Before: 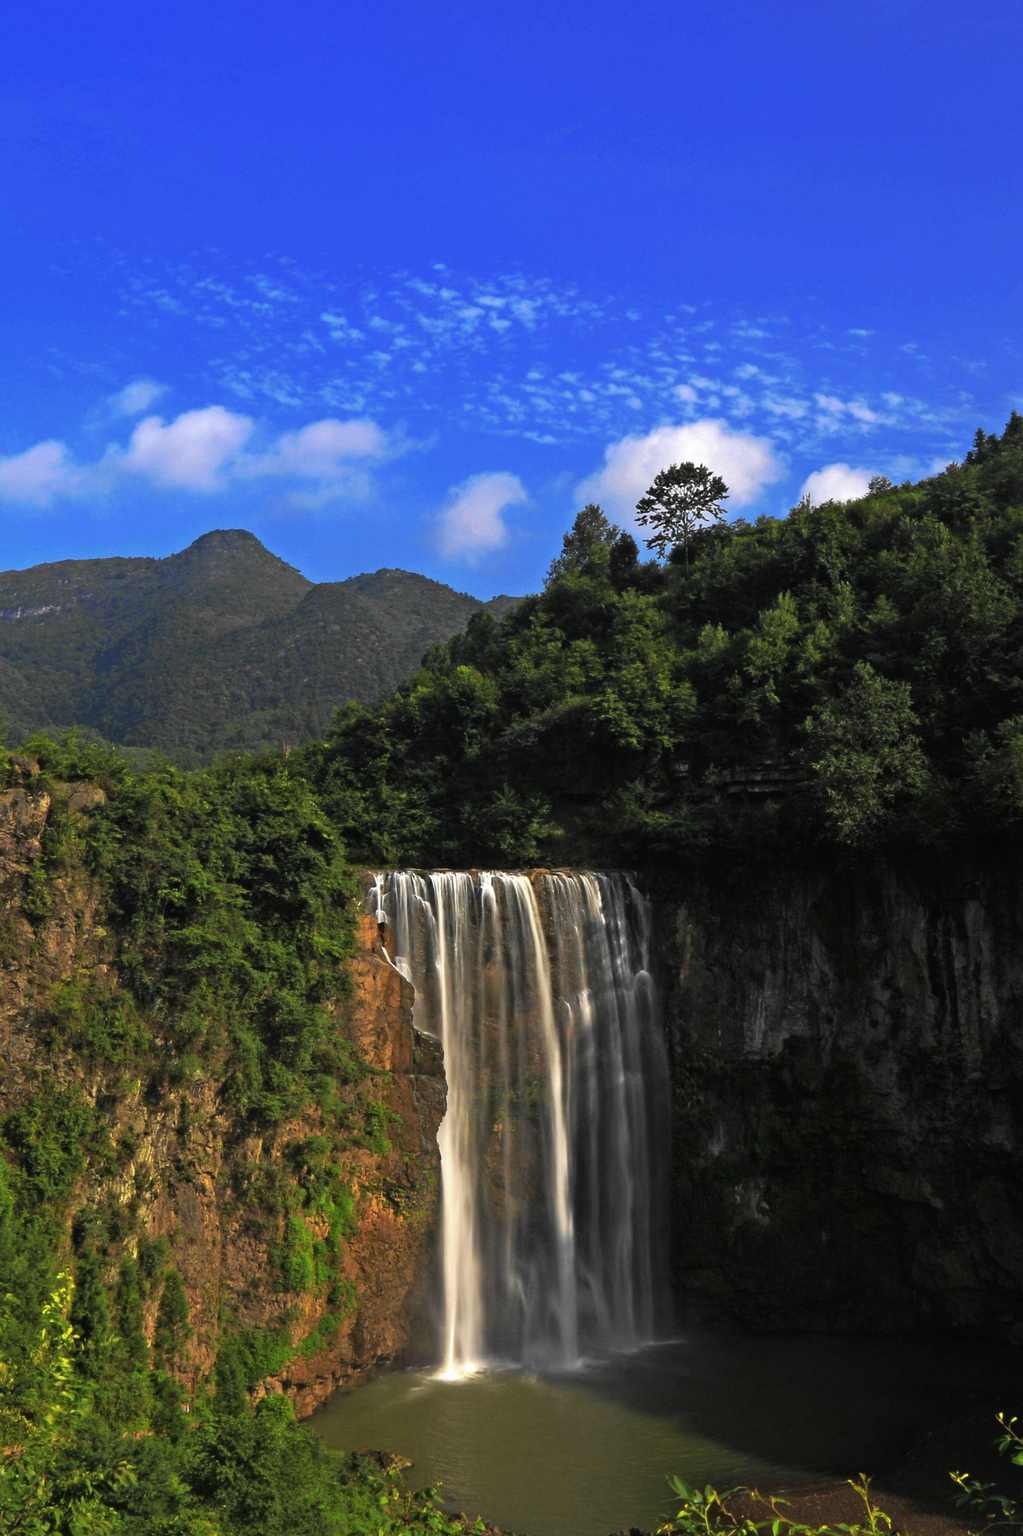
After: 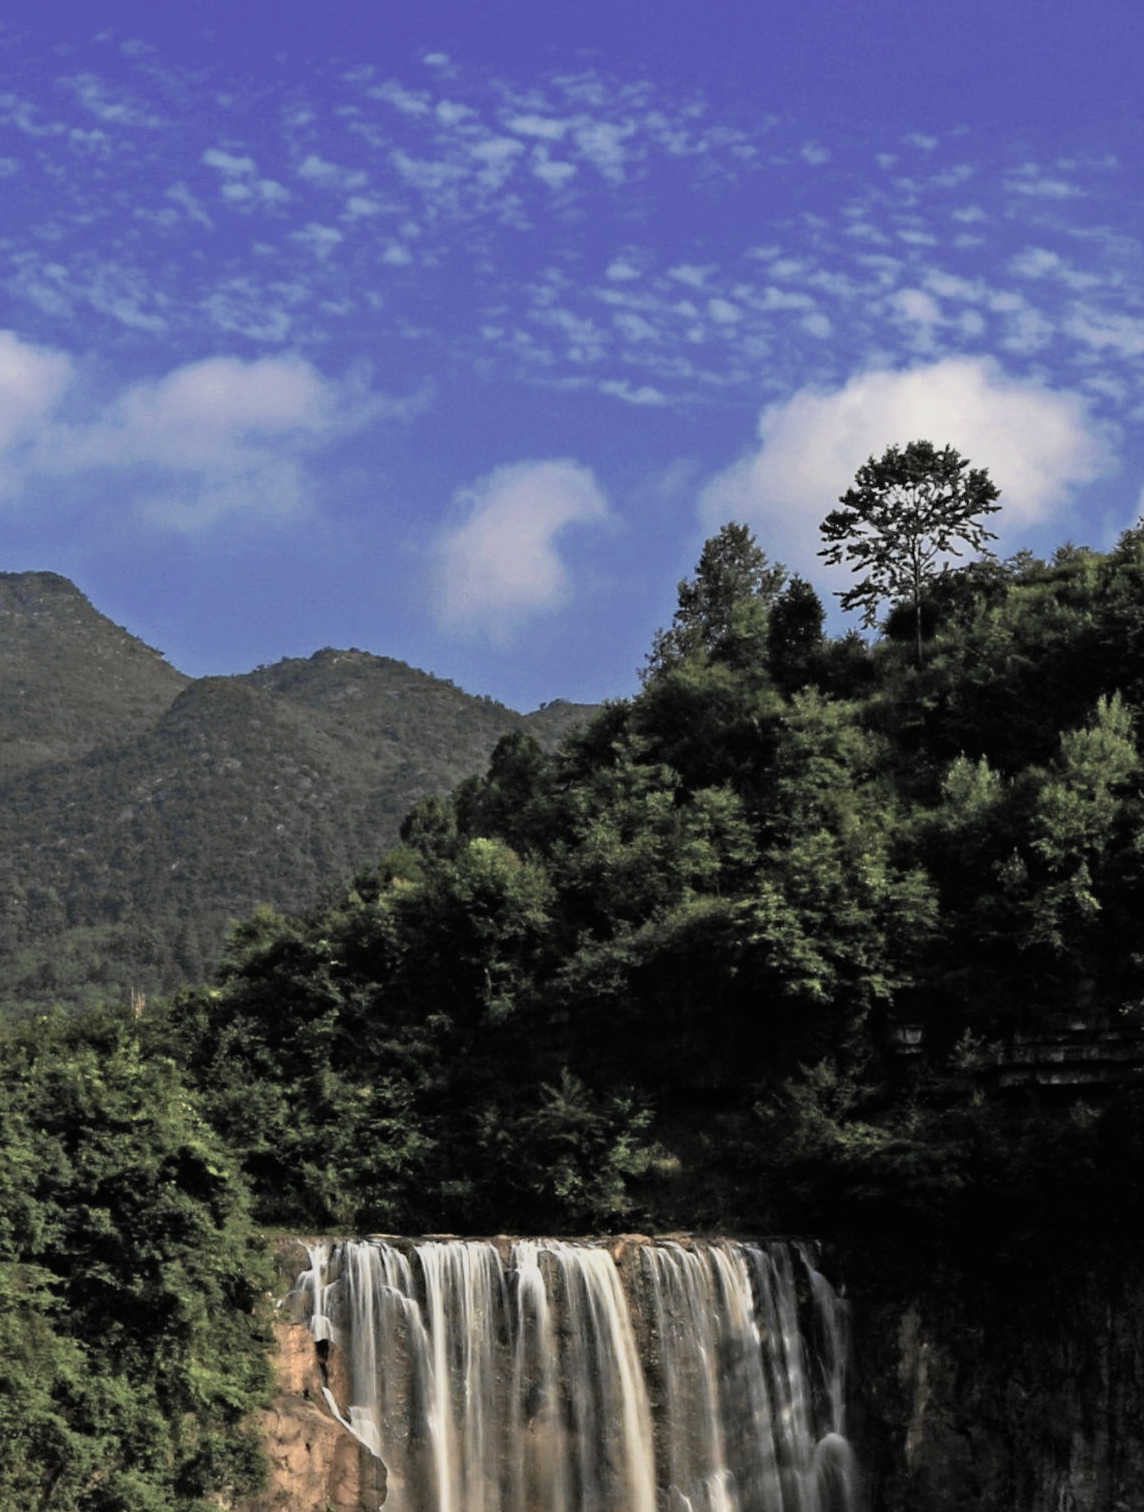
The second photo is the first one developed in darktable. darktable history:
contrast brightness saturation: brightness 0.088, saturation 0.191
crop: left 21.172%, top 15.404%, right 21.59%, bottom 34.165%
haze removal: compatibility mode true, adaptive false
filmic rgb: black relative exposure -7.65 EV, white relative exposure 4.56 EV, threshold 5.96 EV, hardness 3.61, enable highlight reconstruction true
color zones: curves: ch0 [(0, 0.6) (0.129, 0.585) (0.193, 0.596) (0.429, 0.5) (0.571, 0.5) (0.714, 0.5) (0.857, 0.5) (1, 0.6)]; ch1 [(0, 0.453) (0.112, 0.245) (0.213, 0.252) (0.429, 0.233) (0.571, 0.231) (0.683, 0.242) (0.857, 0.296) (1, 0.453)]
